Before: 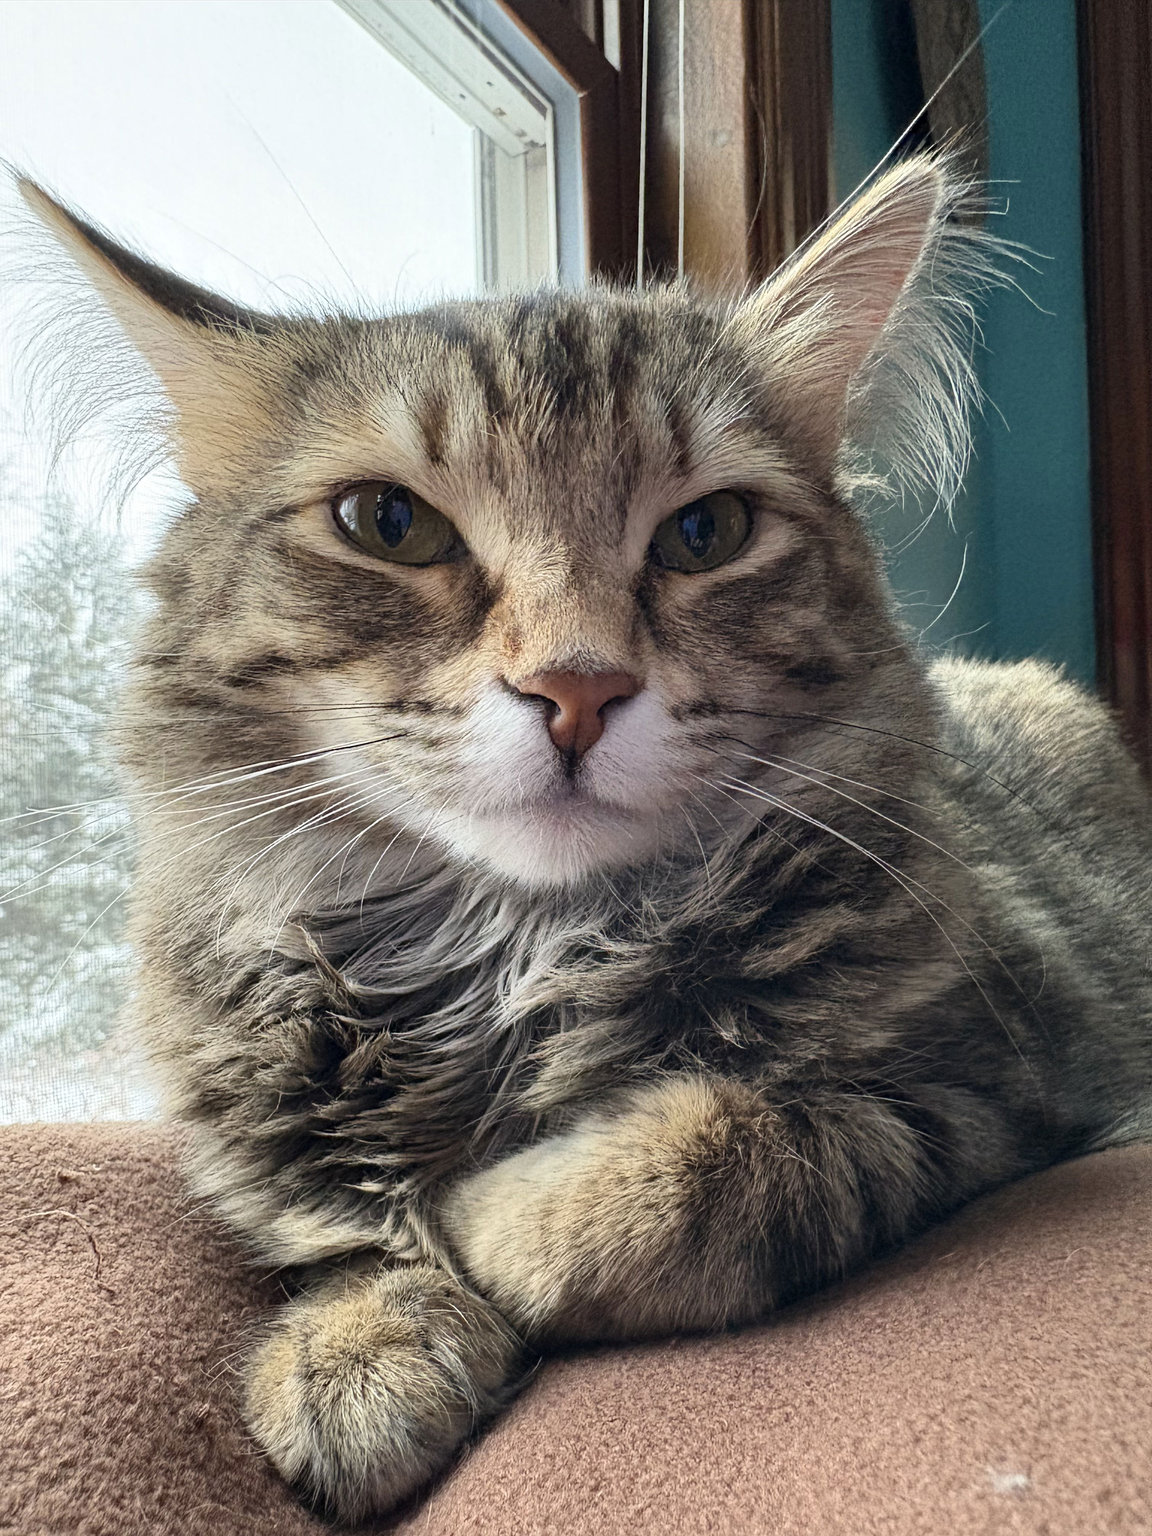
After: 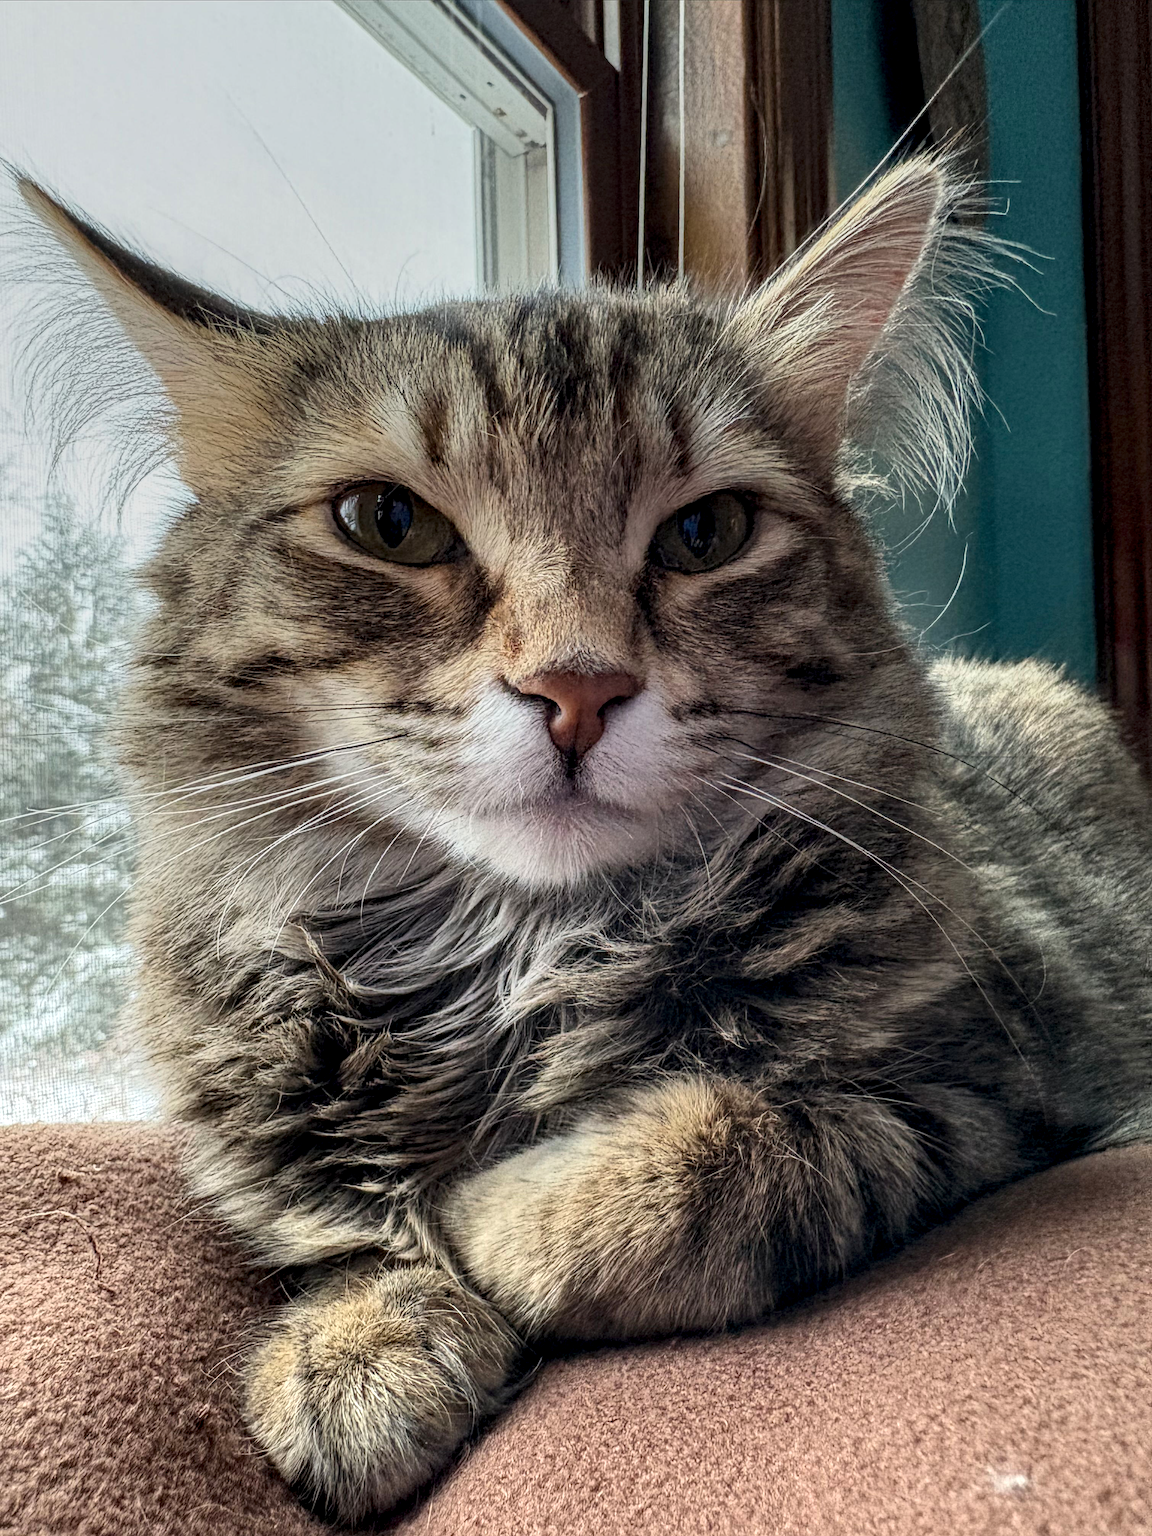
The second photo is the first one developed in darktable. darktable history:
color balance rgb: global vibrance 0.5%
local contrast: highlights 25%, detail 150%
graduated density: rotation -0.352°, offset 57.64
